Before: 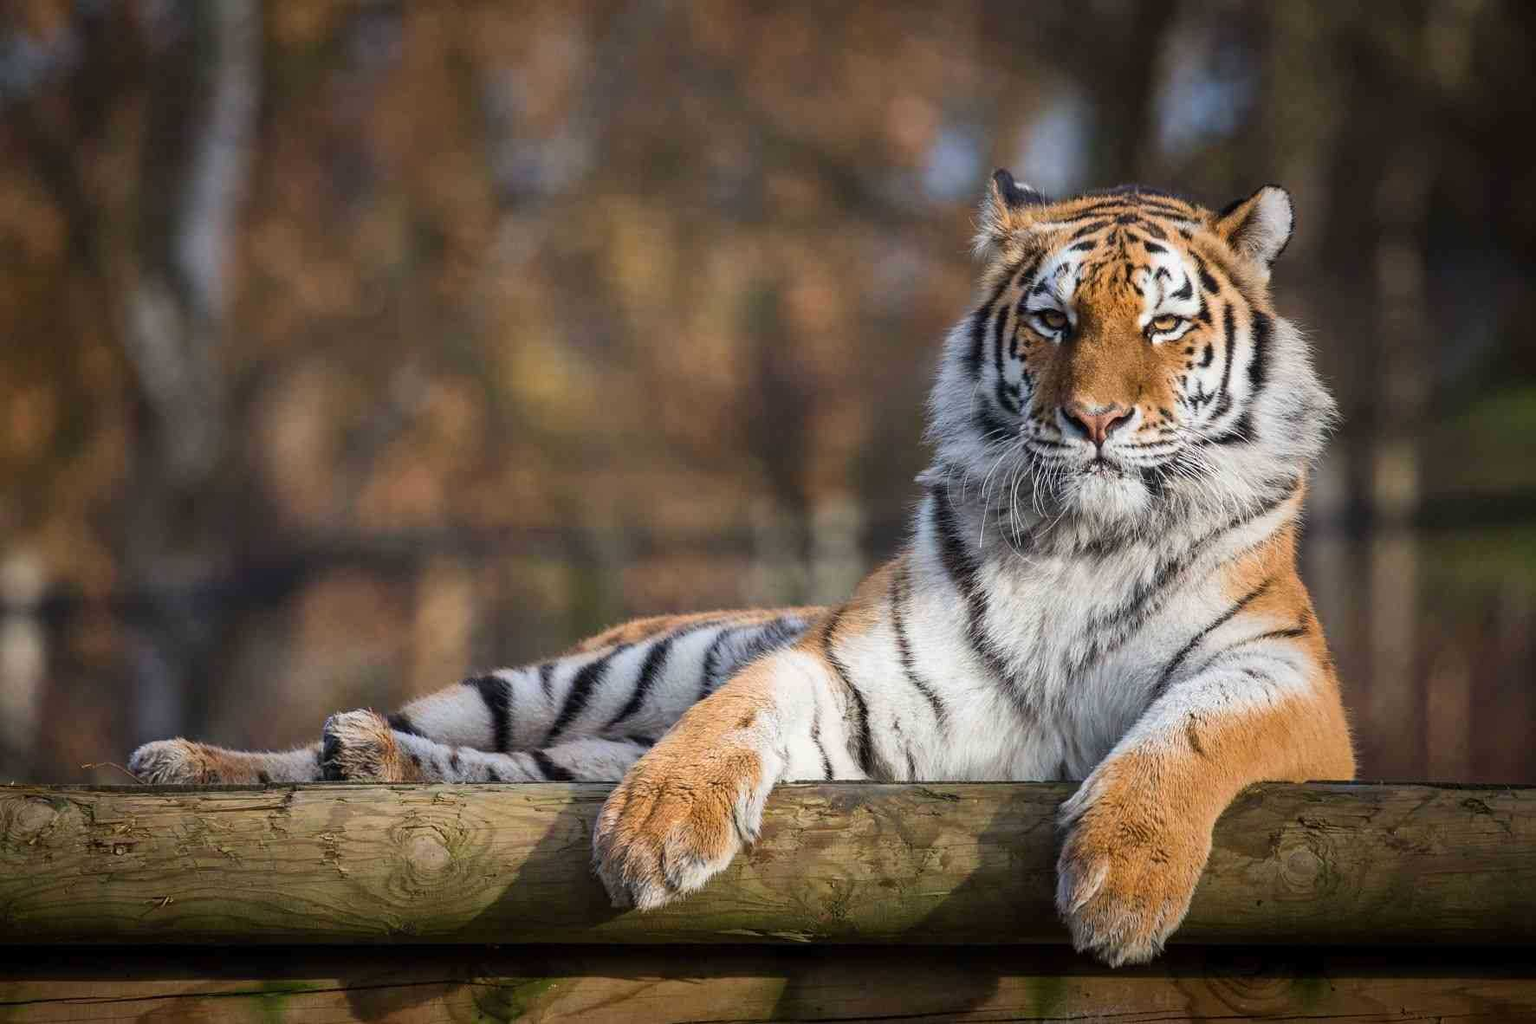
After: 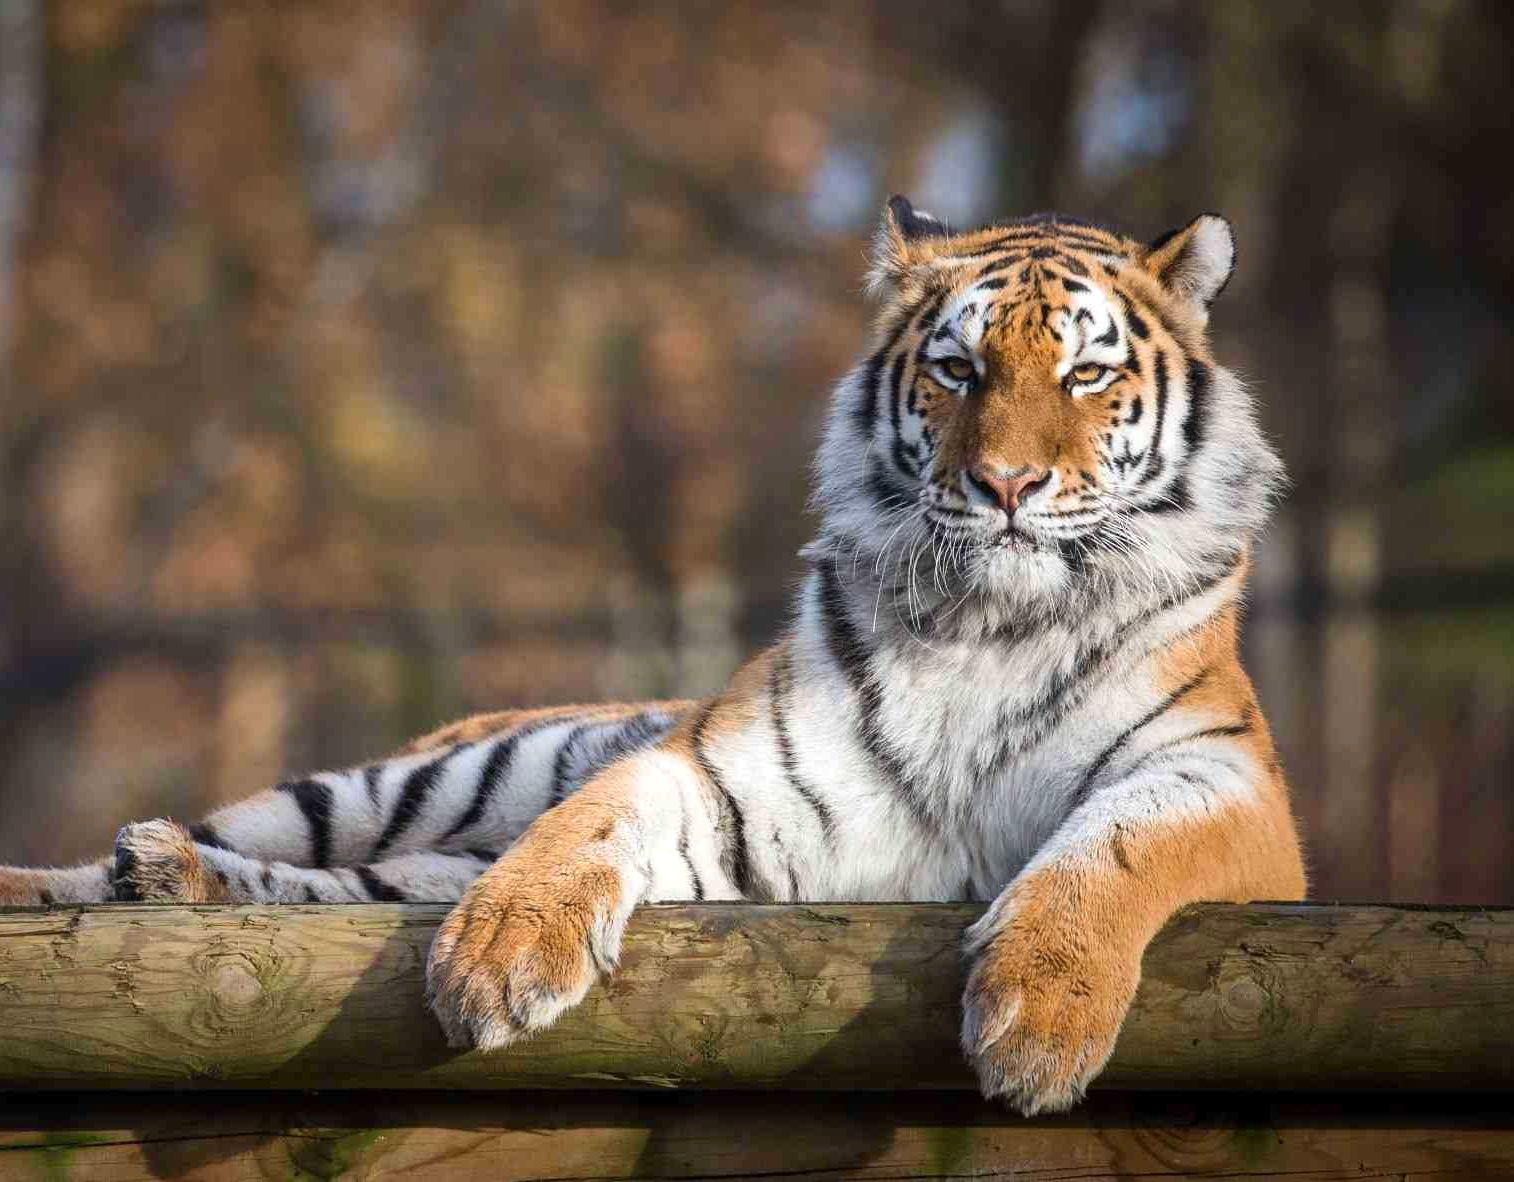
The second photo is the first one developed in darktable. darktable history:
exposure: exposure 0.207 EV, compensate highlight preservation false
crop and rotate: left 14.584%
